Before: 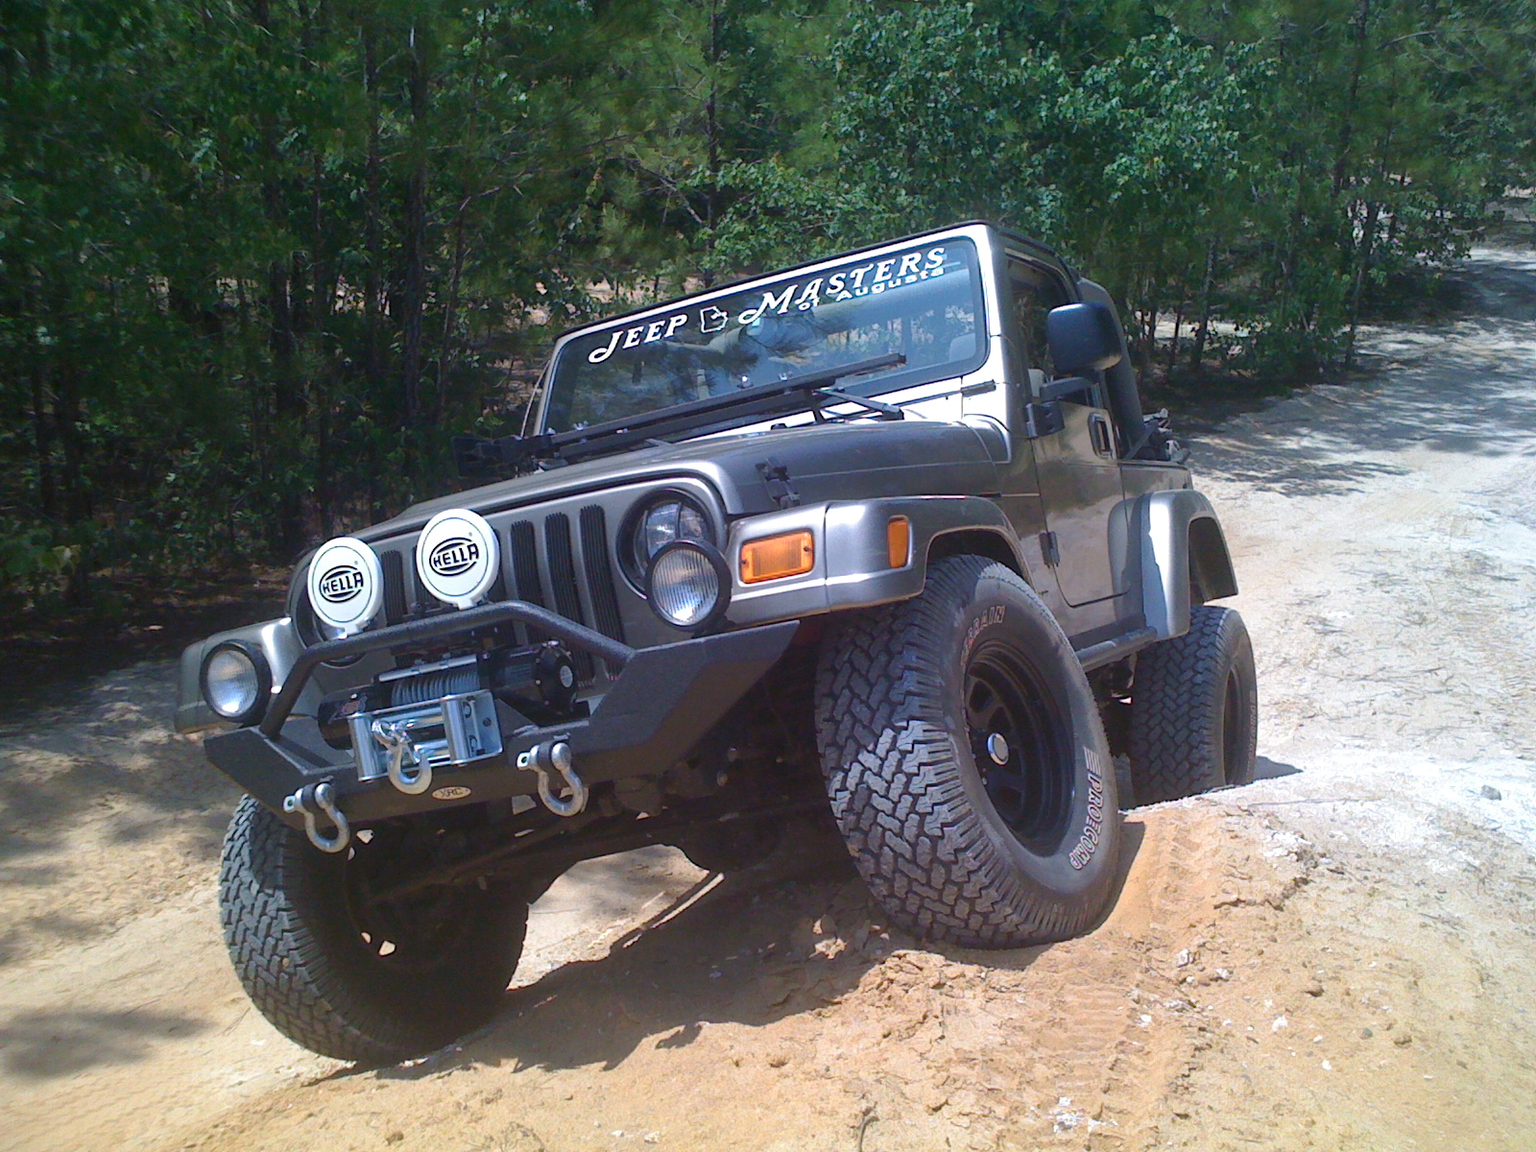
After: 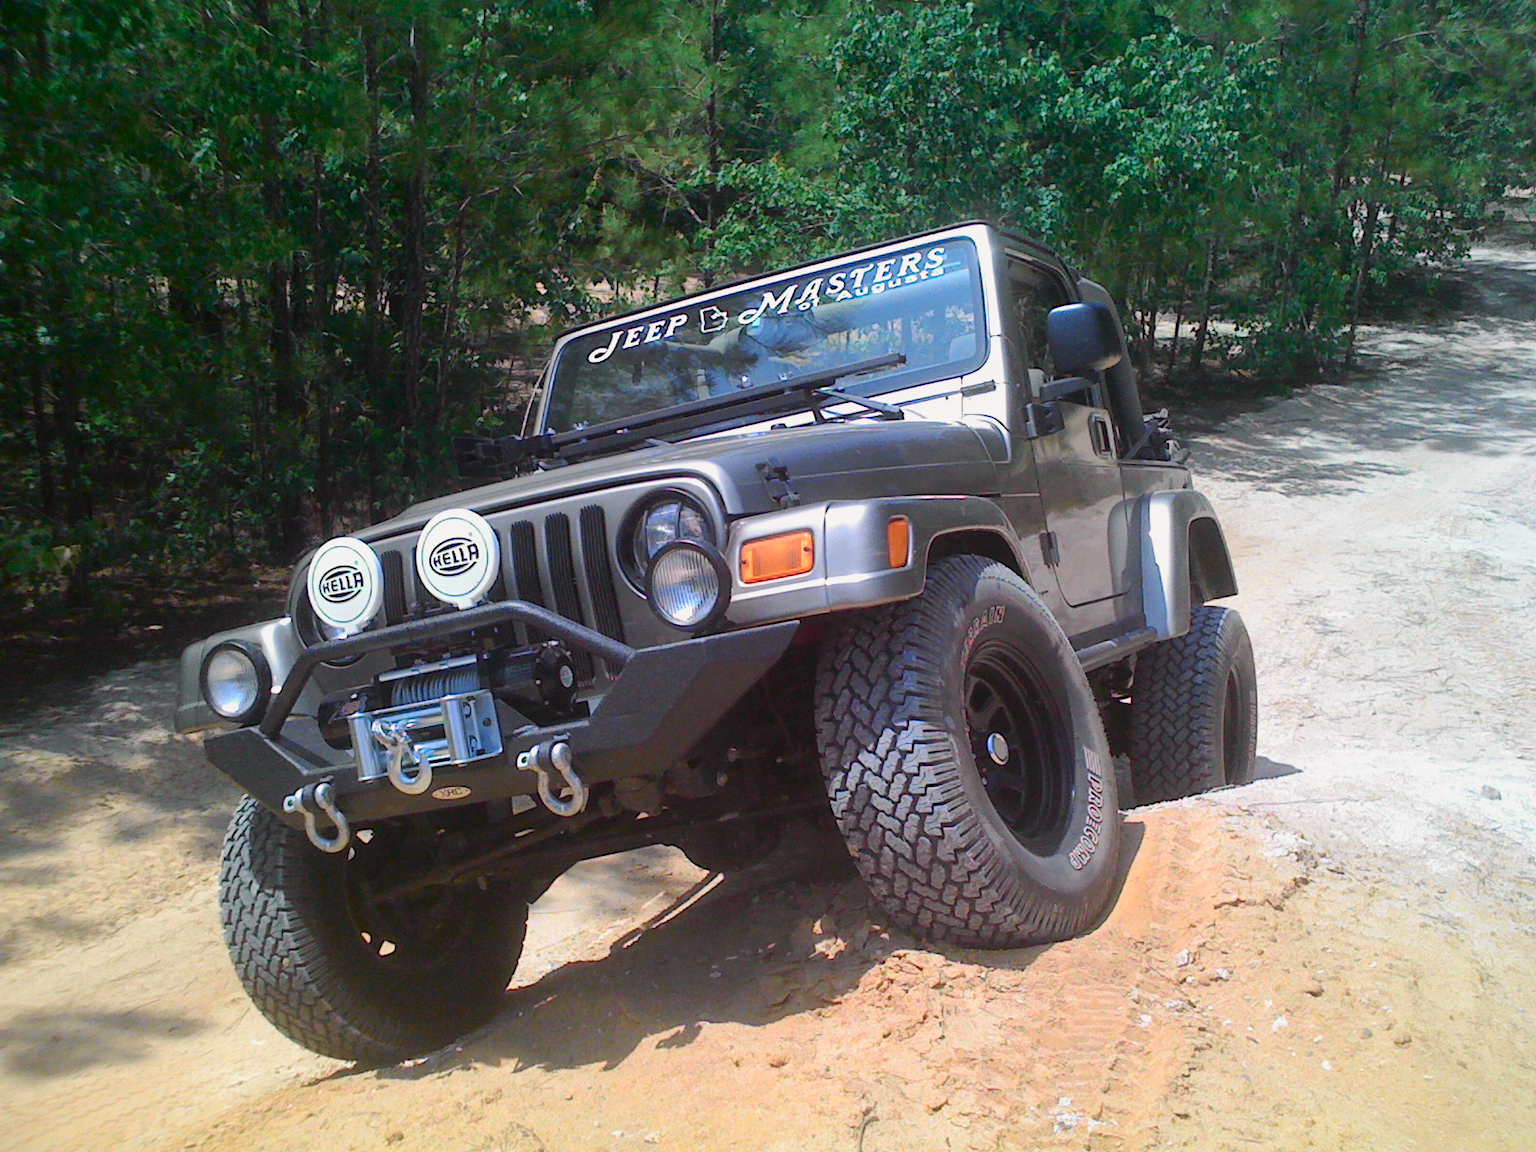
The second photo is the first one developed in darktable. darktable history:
tone curve: curves: ch0 [(0, 0.019) (0.066, 0.043) (0.189, 0.182) (0.368, 0.407) (0.501, 0.564) (0.677, 0.729) (0.851, 0.861) (0.997, 0.959)]; ch1 [(0, 0) (0.187, 0.121) (0.388, 0.346) (0.437, 0.409) (0.474, 0.472) (0.499, 0.501) (0.514, 0.515) (0.542, 0.557) (0.645, 0.686) (0.812, 0.856) (1, 1)]; ch2 [(0, 0) (0.246, 0.214) (0.421, 0.427) (0.459, 0.484) (0.5, 0.504) (0.518, 0.523) (0.529, 0.548) (0.56, 0.576) (0.607, 0.63) (0.744, 0.734) (0.867, 0.821) (0.993, 0.889)], color space Lab, independent channels, preserve colors none
